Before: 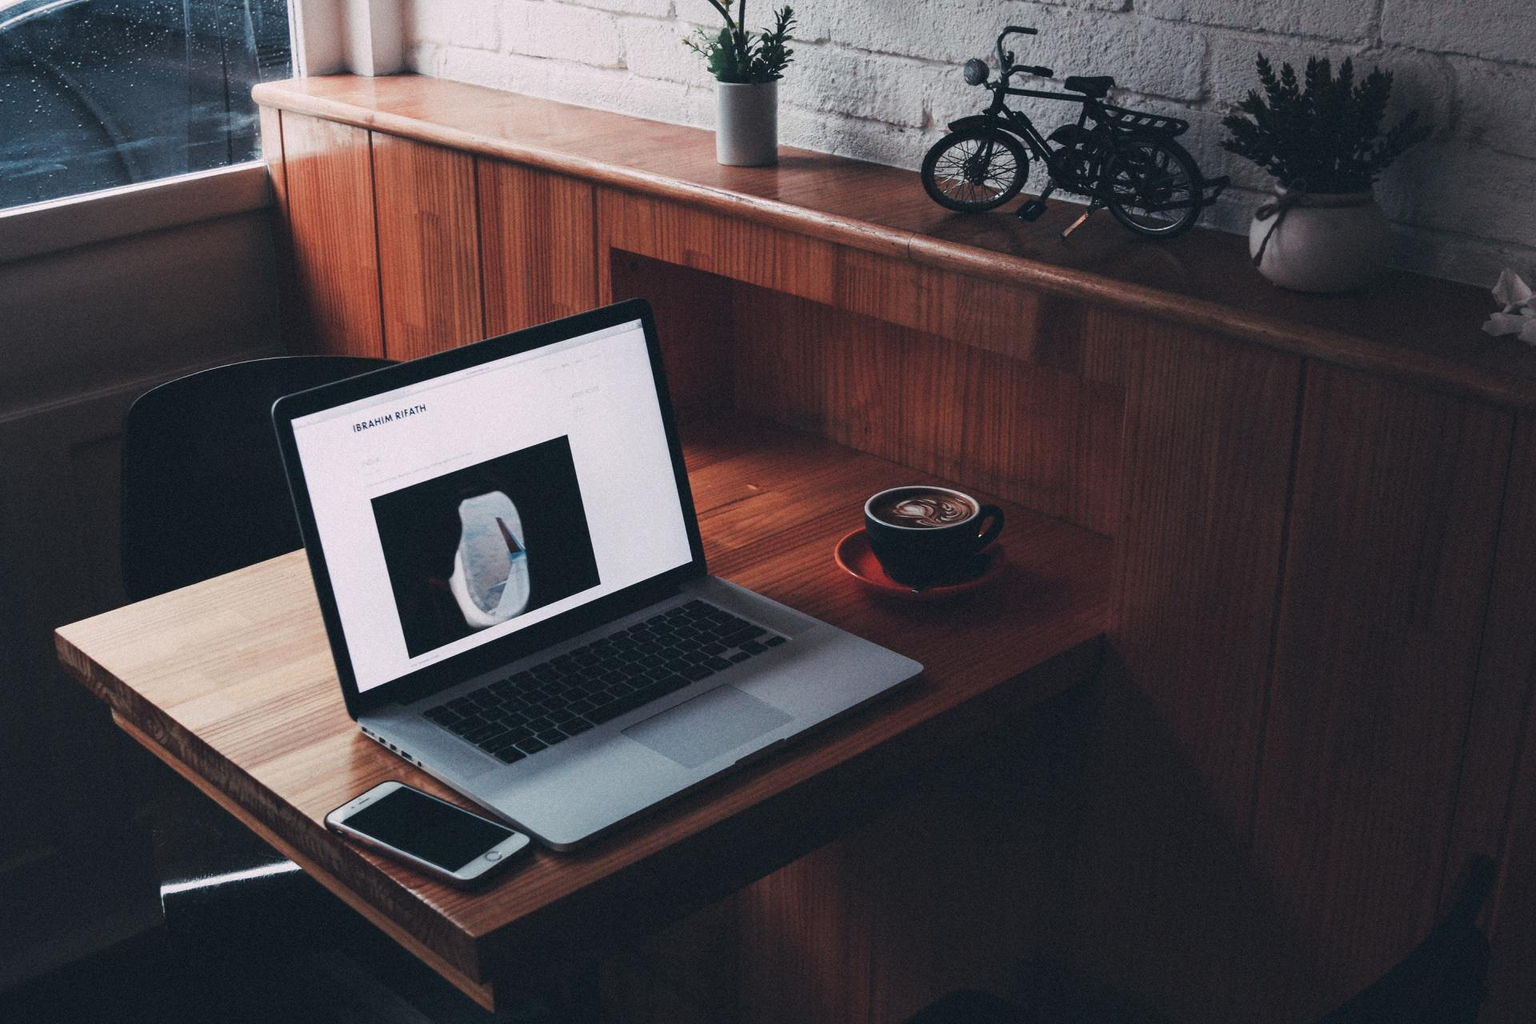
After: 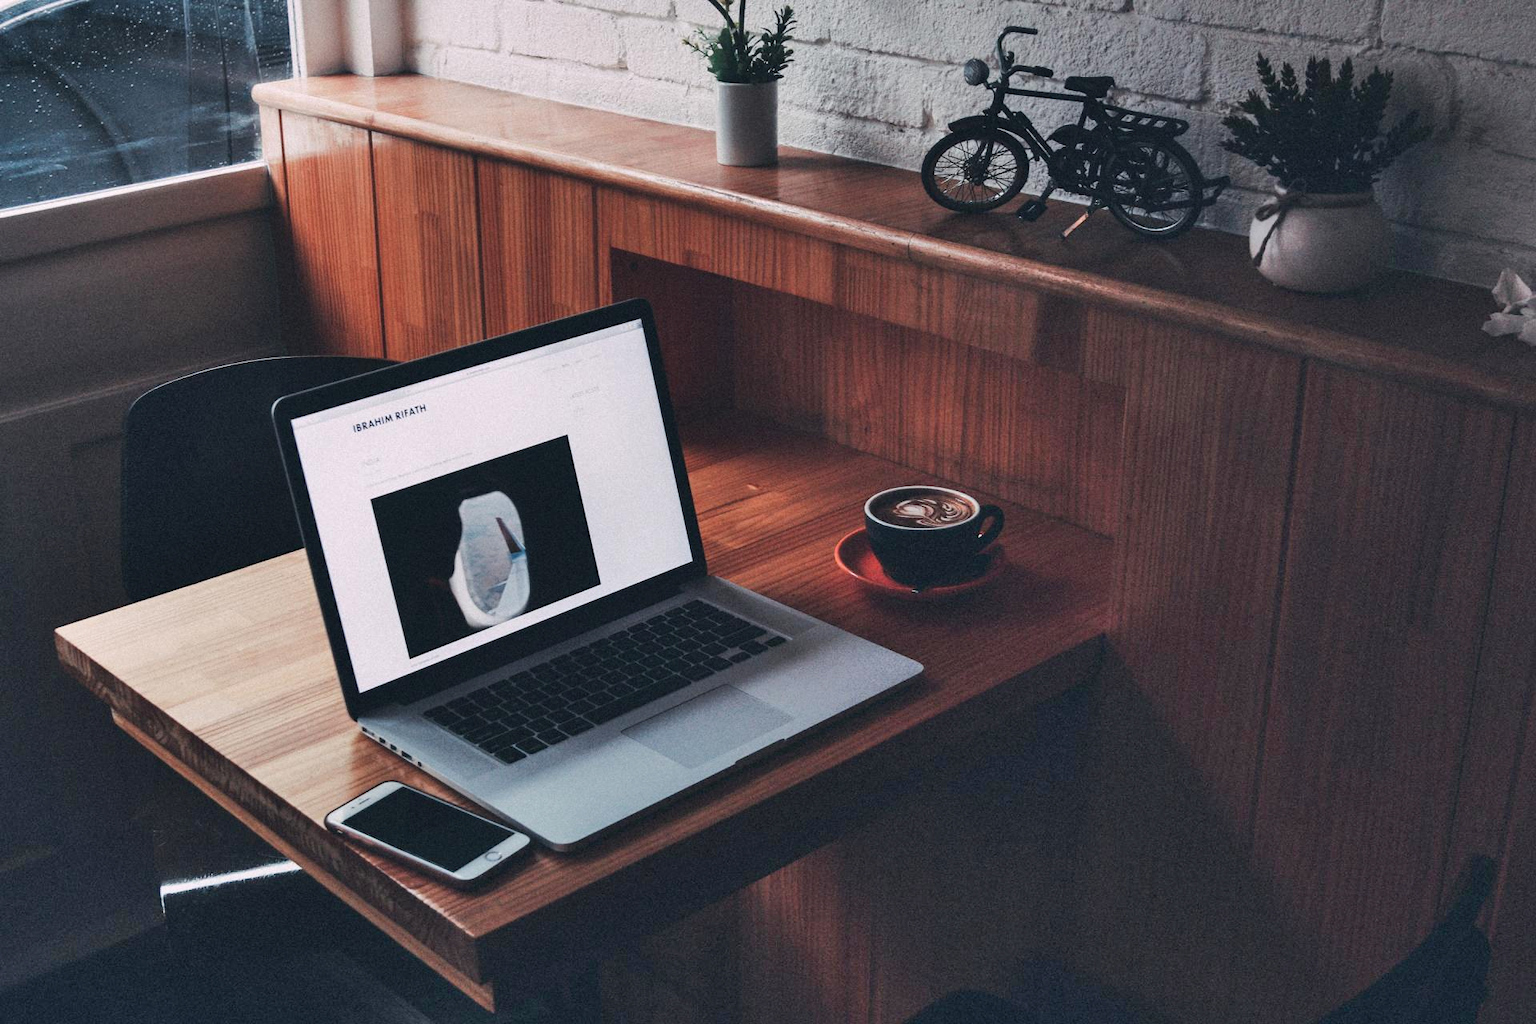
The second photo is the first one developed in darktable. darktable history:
tone equalizer: edges refinement/feathering 500, mask exposure compensation -1.57 EV, preserve details no
shadows and highlights: white point adjustment 0.975, highlights color adjustment 42.3%, soften with gaussian
